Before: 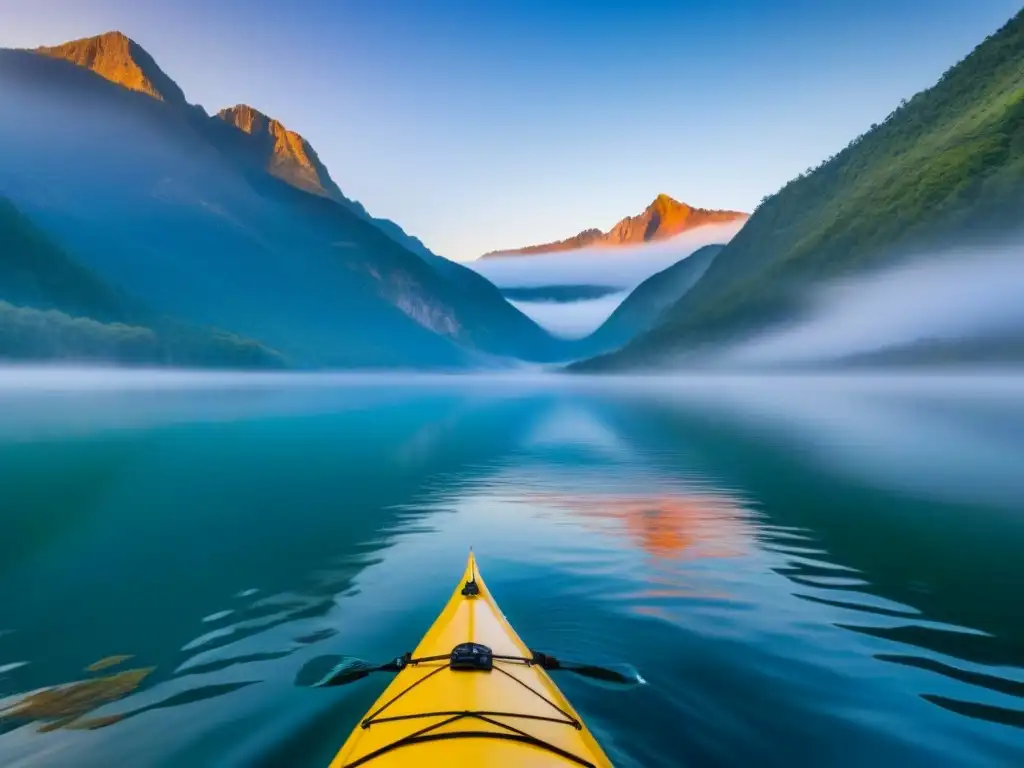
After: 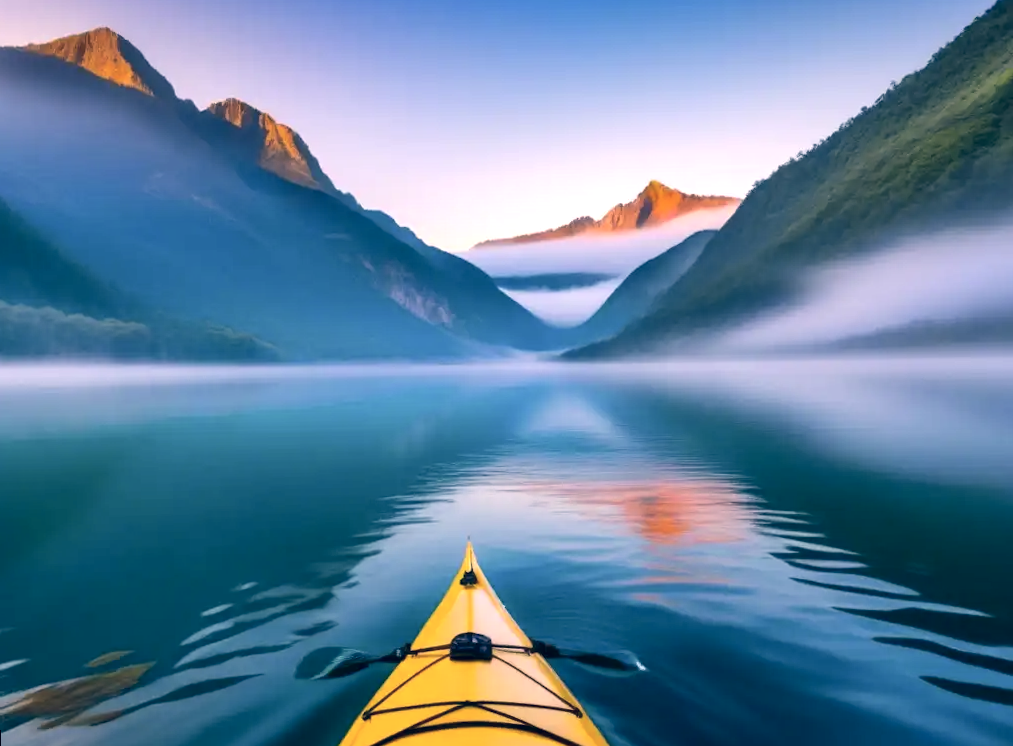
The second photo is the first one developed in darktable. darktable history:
color correction: highlights a* 14.46, highlights b* 5.85, shadows a* -5.53, shadows b* -15.24, saturation 0.85
rotate and perspective: rotation -1°, crop left 0.011, crop right 0.989, crop top 0.025, crop bottom 0.975
tone equalizer: -8 EV -0.417 EV, -7 EV -0.389 EV, -6 EV -0.333 EV, -5 EV -0.222 EV, -3 EV 0.222 EV, -2 EV 0.333 EV, -1 EV 0.389 EV, +0 EV 0.417 EV, edges refinement/feathering 500, mask exposure compensation -1.57 EV, preserve details no
